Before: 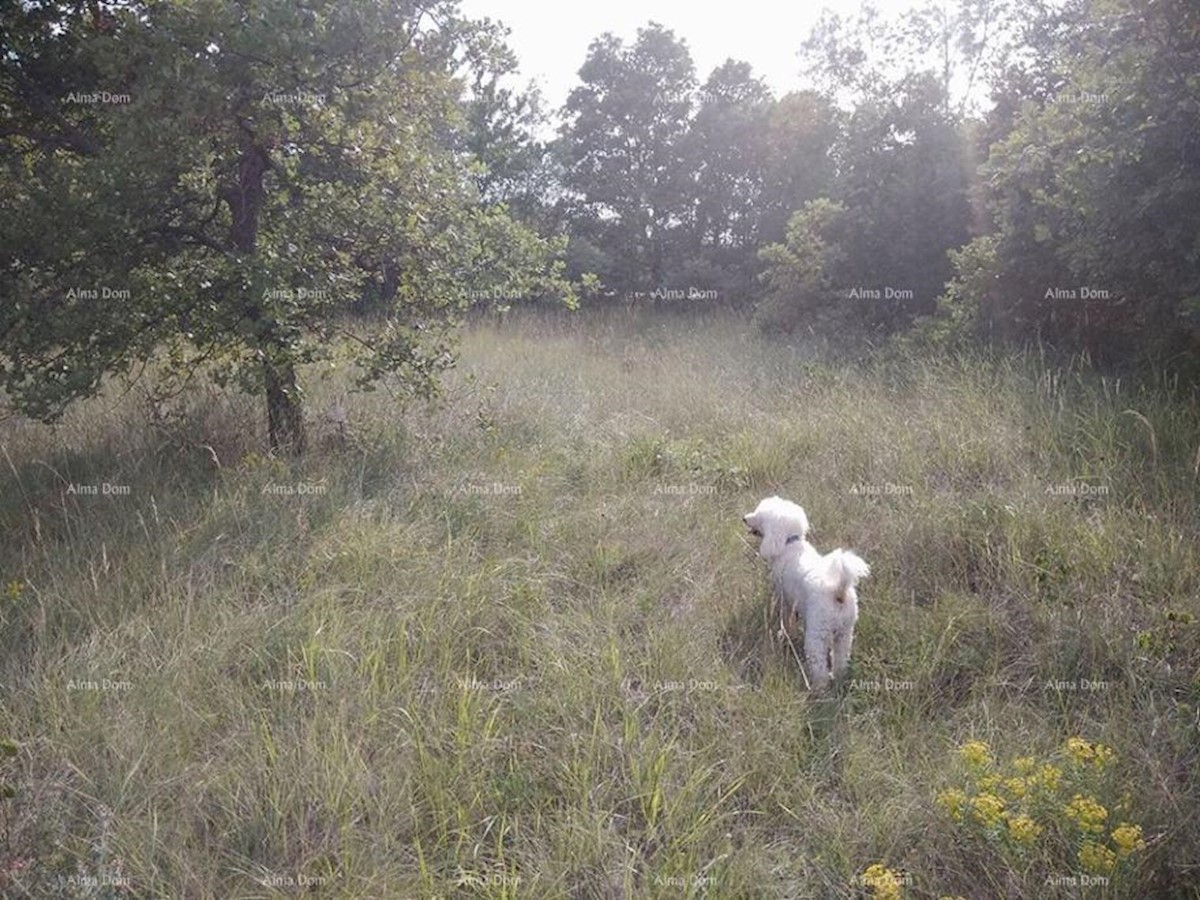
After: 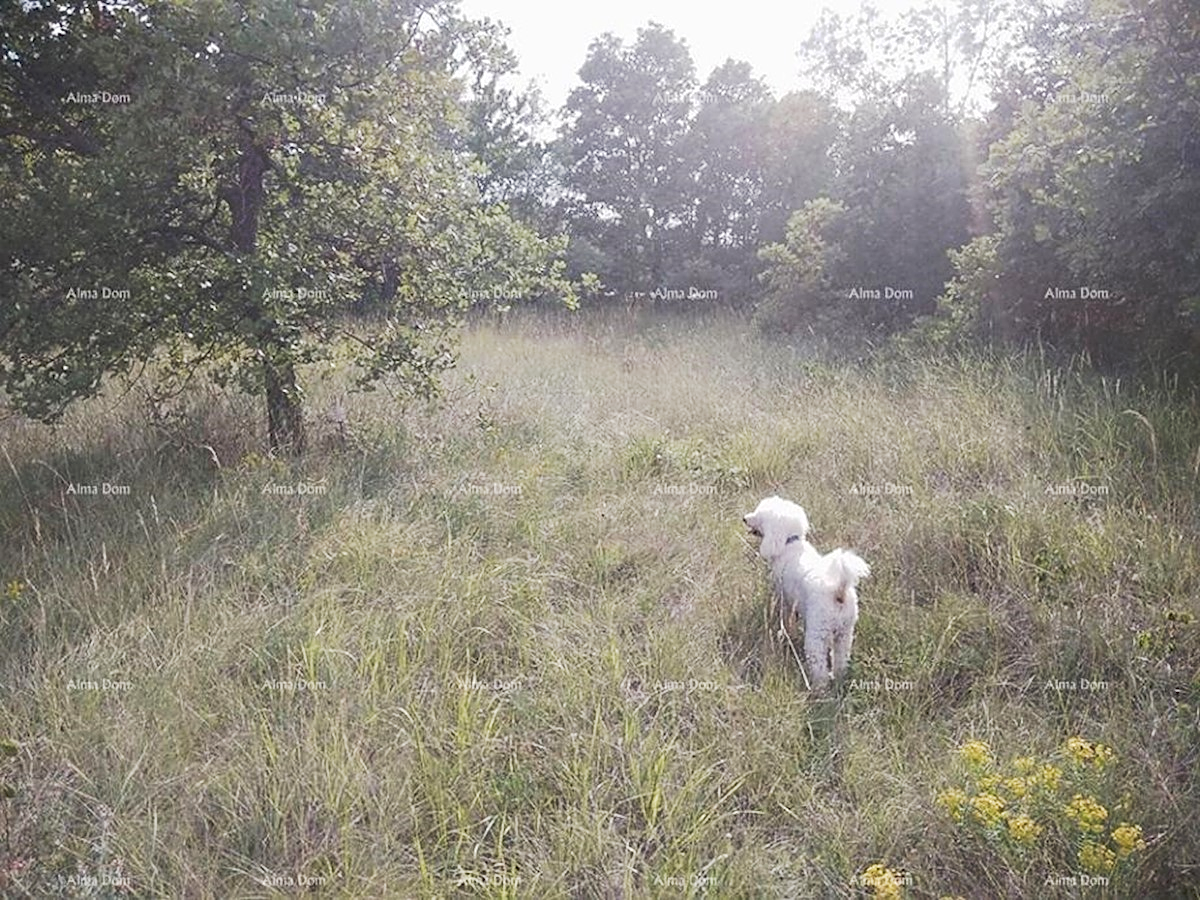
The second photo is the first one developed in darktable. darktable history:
sharpen: on, module defaults
tone curve: curves: ch0 [(0, 0) (0.003, 0.026) (0.011, 0.03) (0.025, 0.047) (0.044, 0.082) (0.069, 0.119) (0.1, 0.157) (0.136, 0.19) (0.177, 0.231) (0.224, 0.27) (0.277, 0.318) (0.335, 0.383) (0.399, 0.456) (0.468, 0.532) (0.543, 0.618) (0.623, 0.71) (0.709, 0.786) (0.801, 0.851) (0.898, 0.908) (1, 1)], preserve colors none
